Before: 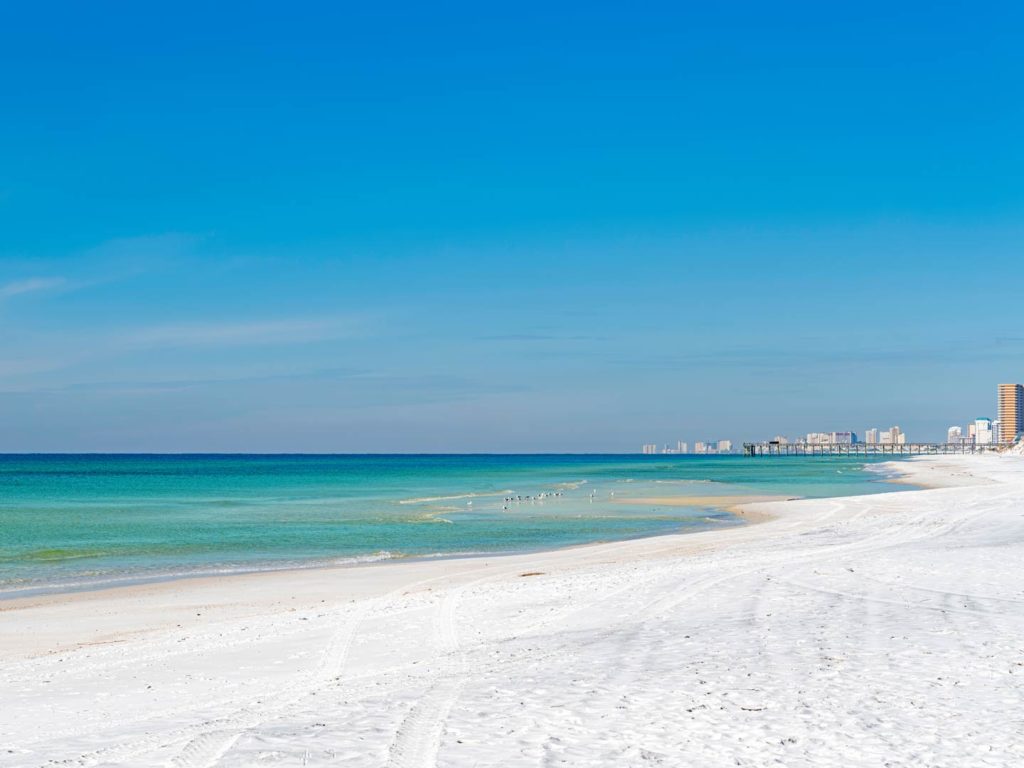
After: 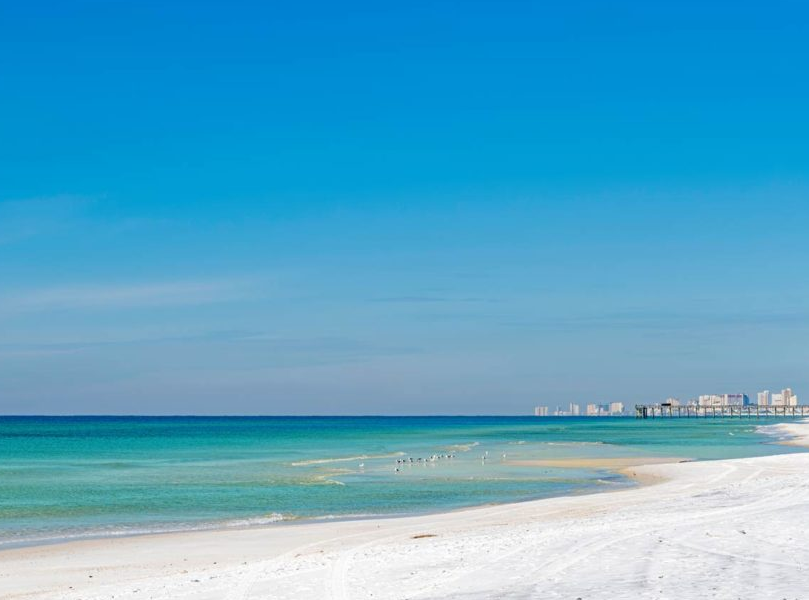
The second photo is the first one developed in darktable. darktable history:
crop and rotate: left 10.624%, top 5.009%, right 10.347%, bottom 16.773%
